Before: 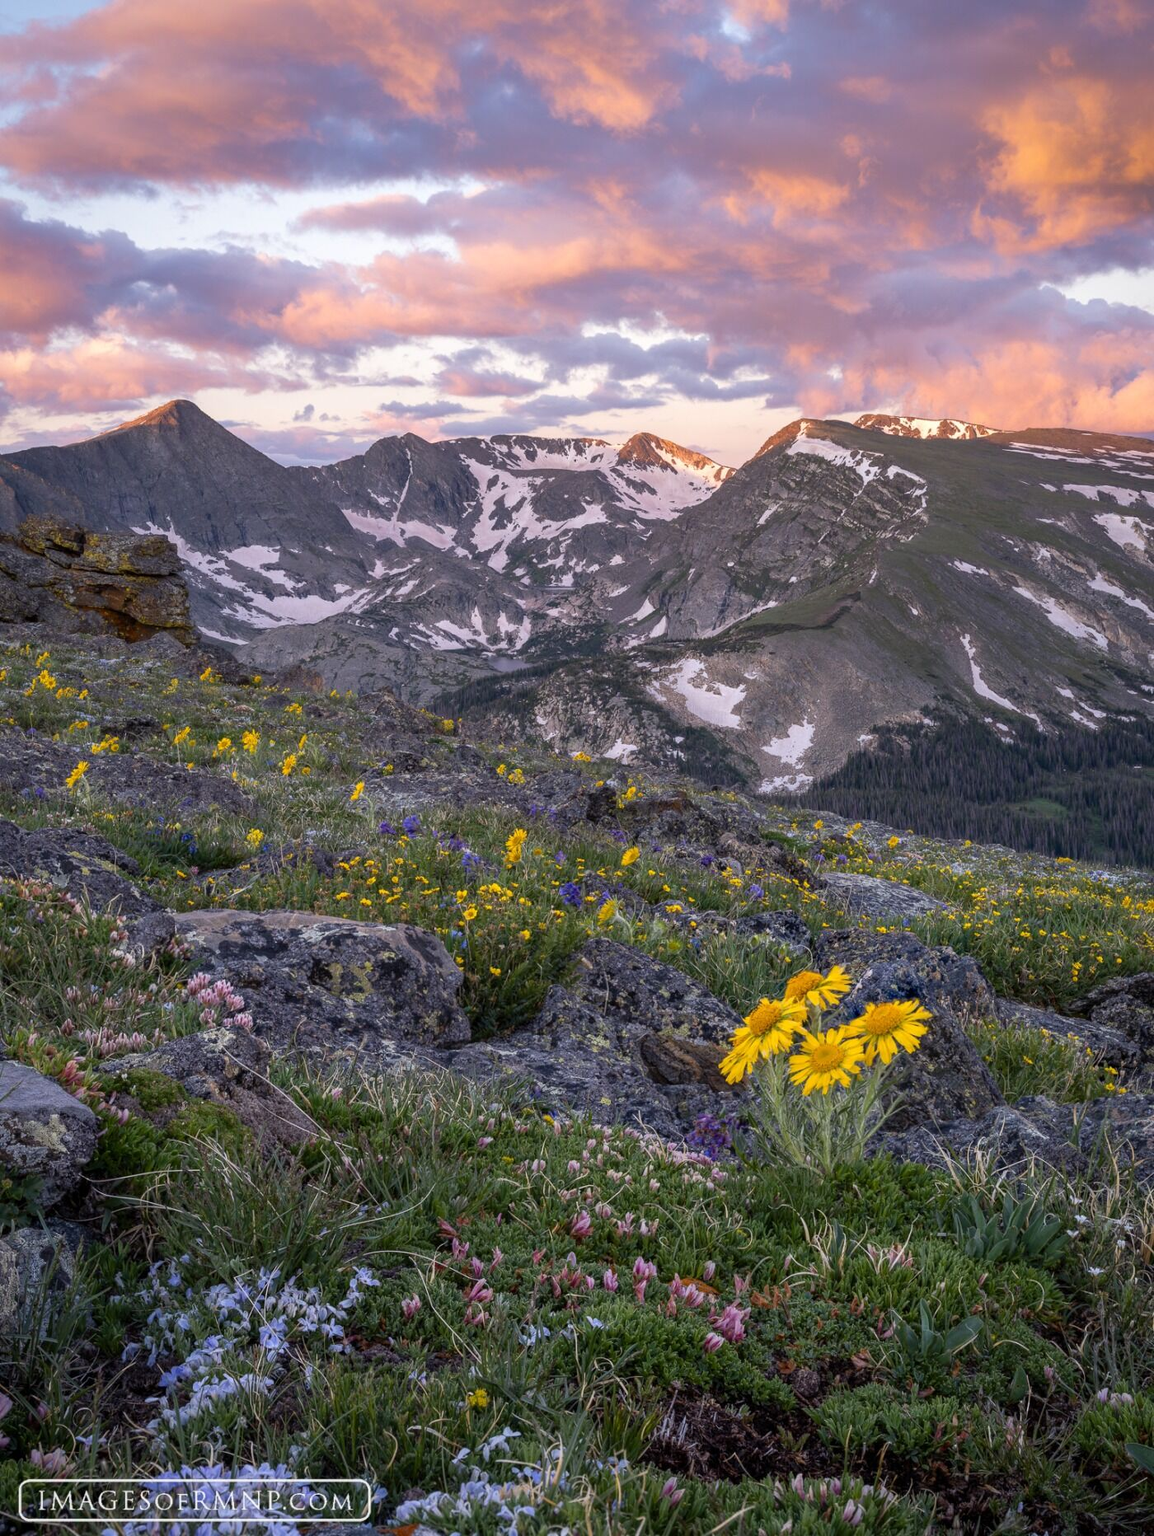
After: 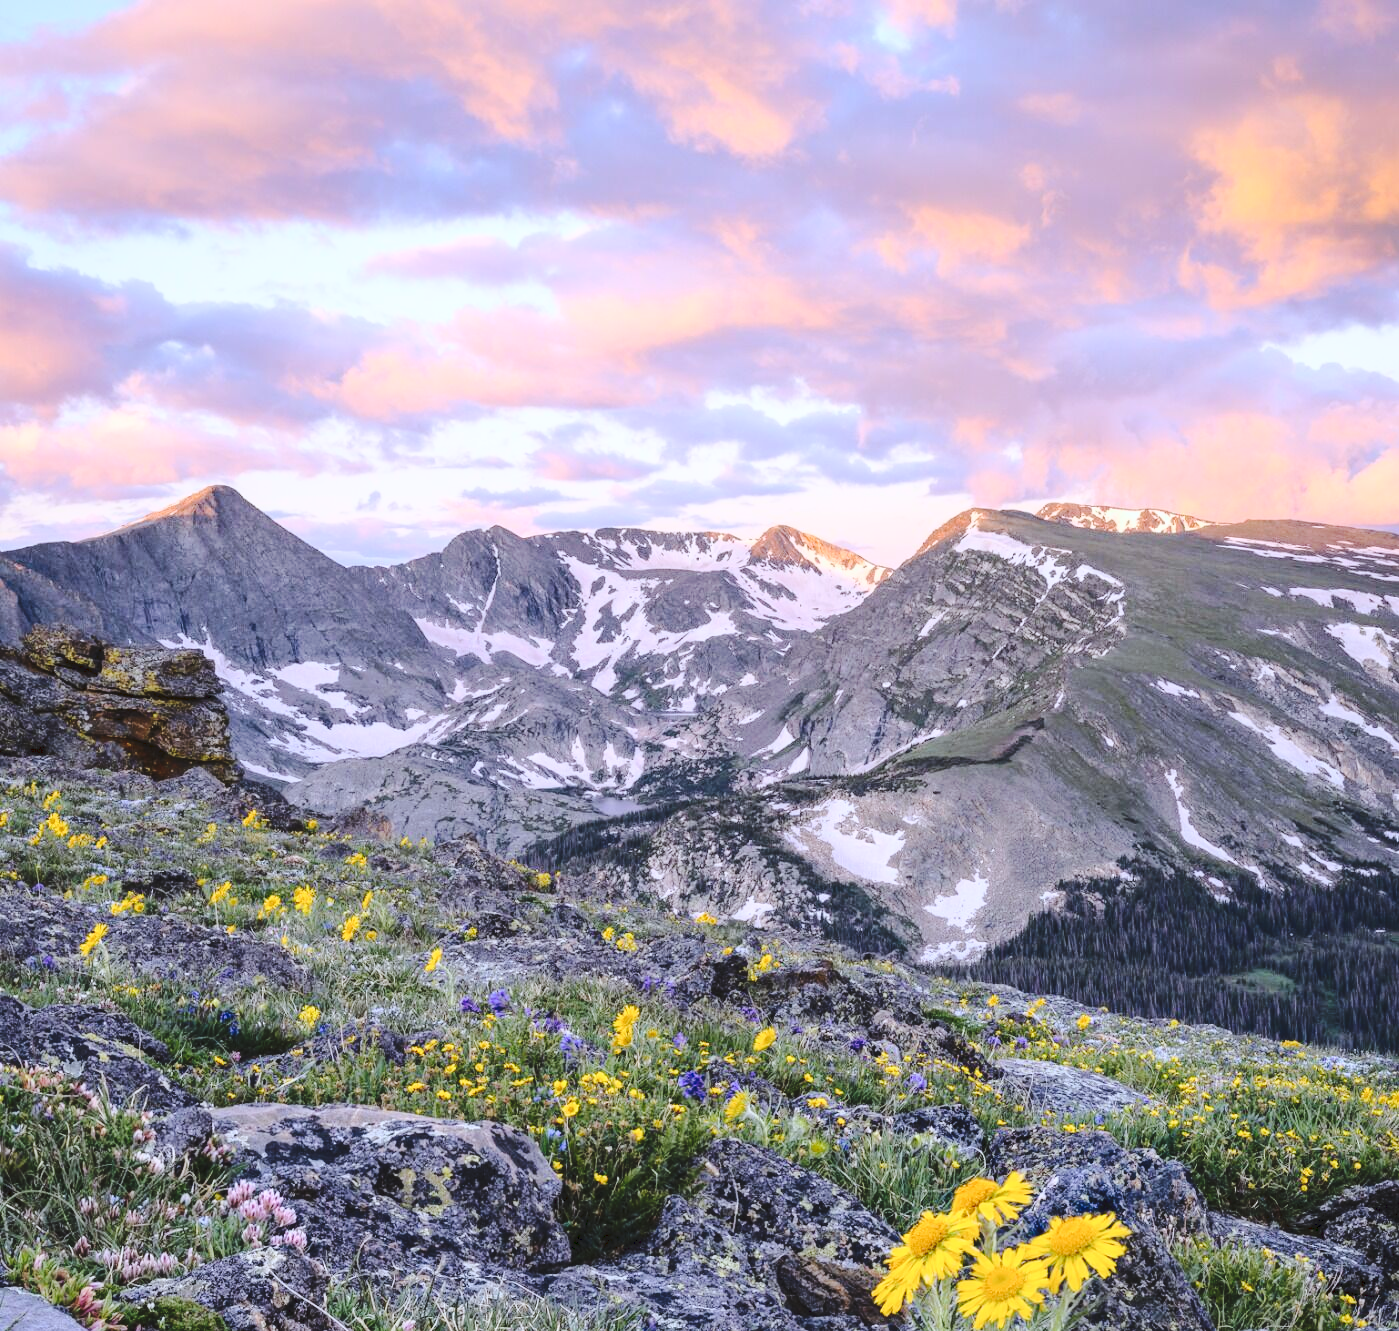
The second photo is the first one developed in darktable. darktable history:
exposure: exposure -0.177 EV, compensate highlight preservation false
base curve: curves: ch0 [(0, 0) (0.032, 0.037) (0.105, 0.228) (0.435, 0.76) (0.856, 0.983) (1, 1)]
tone curve: curves: ch0 [(0, 0) (0.003, 0.068) (0.011, 0.079) (0.025, 0.092) (0.044, 0.107) (0.069, 0.121) (0.1, 0.134) (0.136, 0.16) (0.177, 0.198) (0.224, 0.242) (0.277, 0.312) (0.335, 0.384) (0.399, 0.461) (0.468, 0.539) (0.543, 0.622) (0.623, 0.691) (0.709, 0.763) (0.801, 0.833) (0.898, 0.909) (1, 1)], preserve colors none
white balance: red 0.954, blue 1.079
crop: bottom 28.576%
